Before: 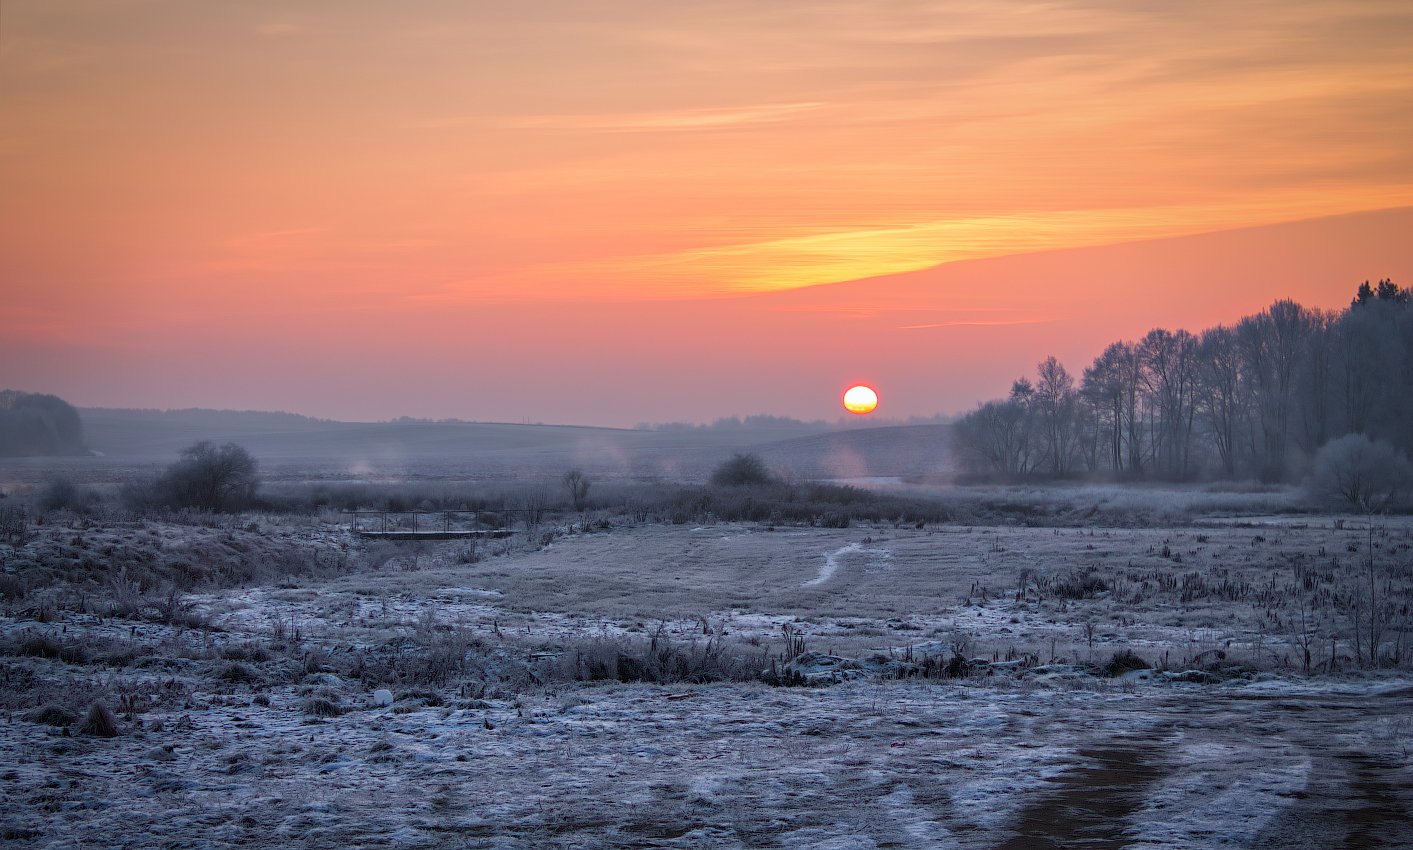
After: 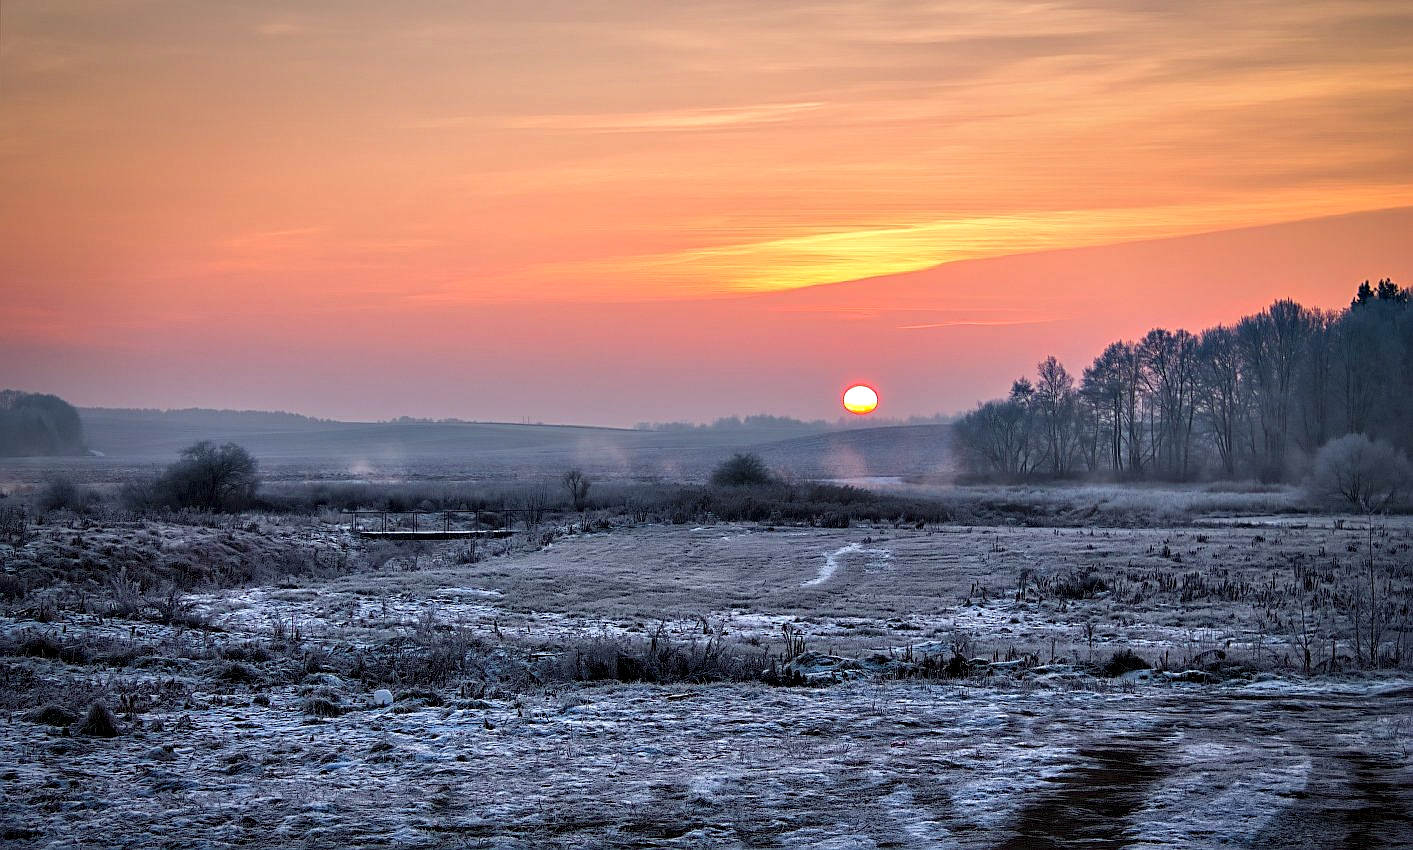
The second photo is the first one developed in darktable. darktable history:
contrast equalizer: octaves 7, y [[0.6 ×6], [0.55 ×6], [0 ×6], [0 ×6], [0 ×6]]
sharpen: on, module defaults
